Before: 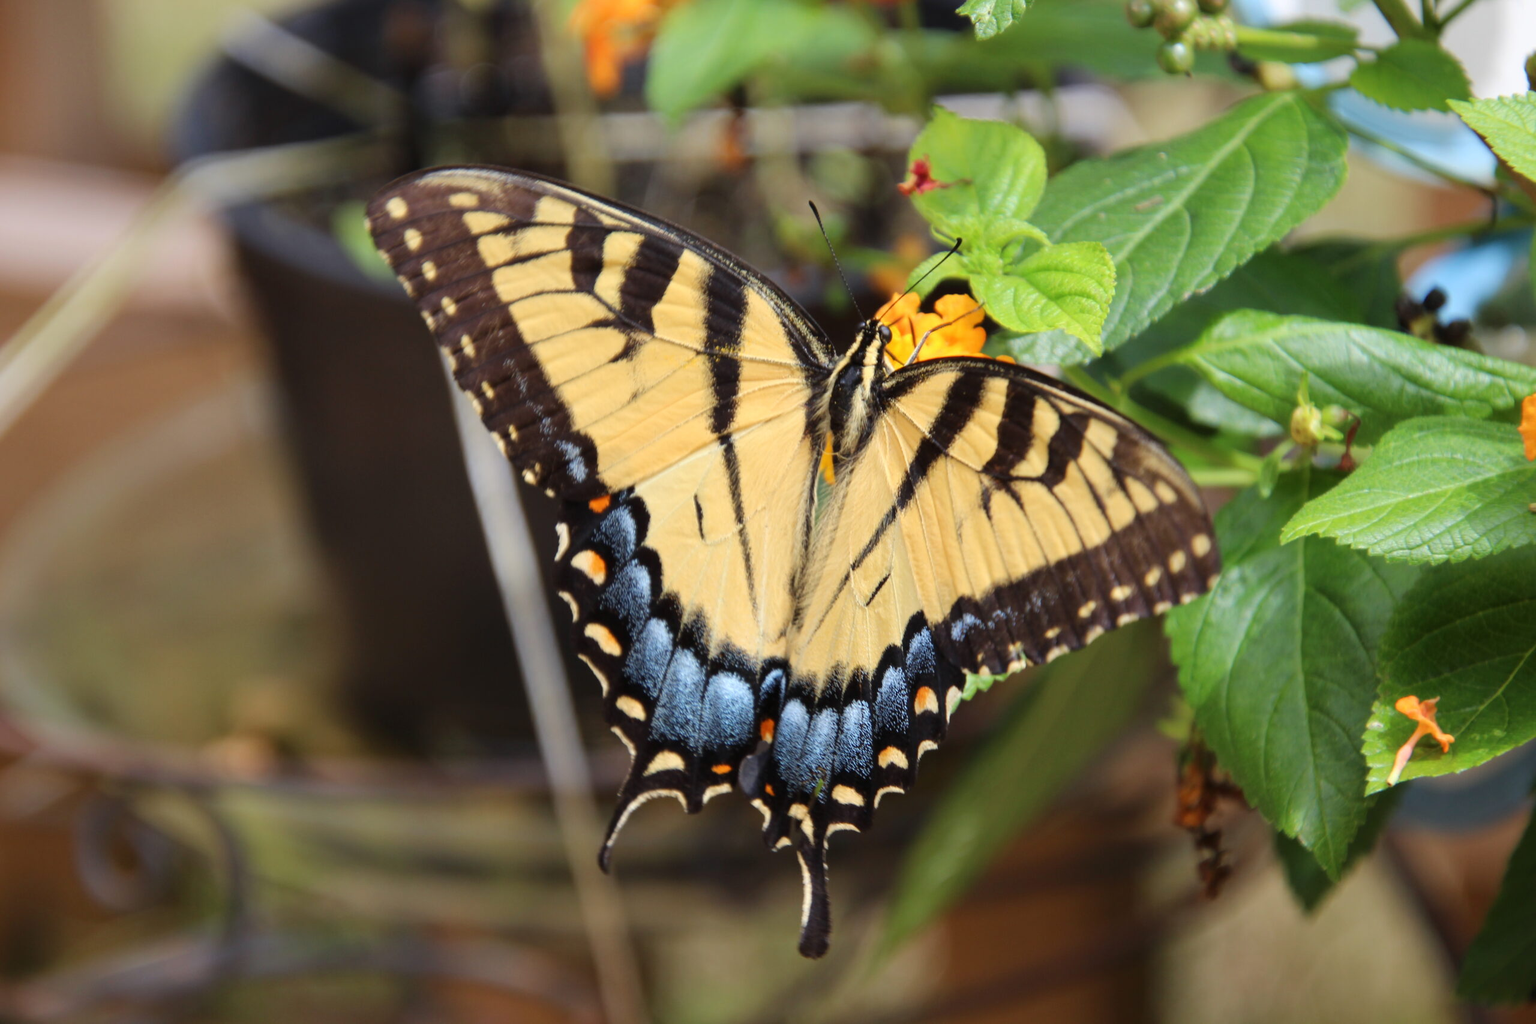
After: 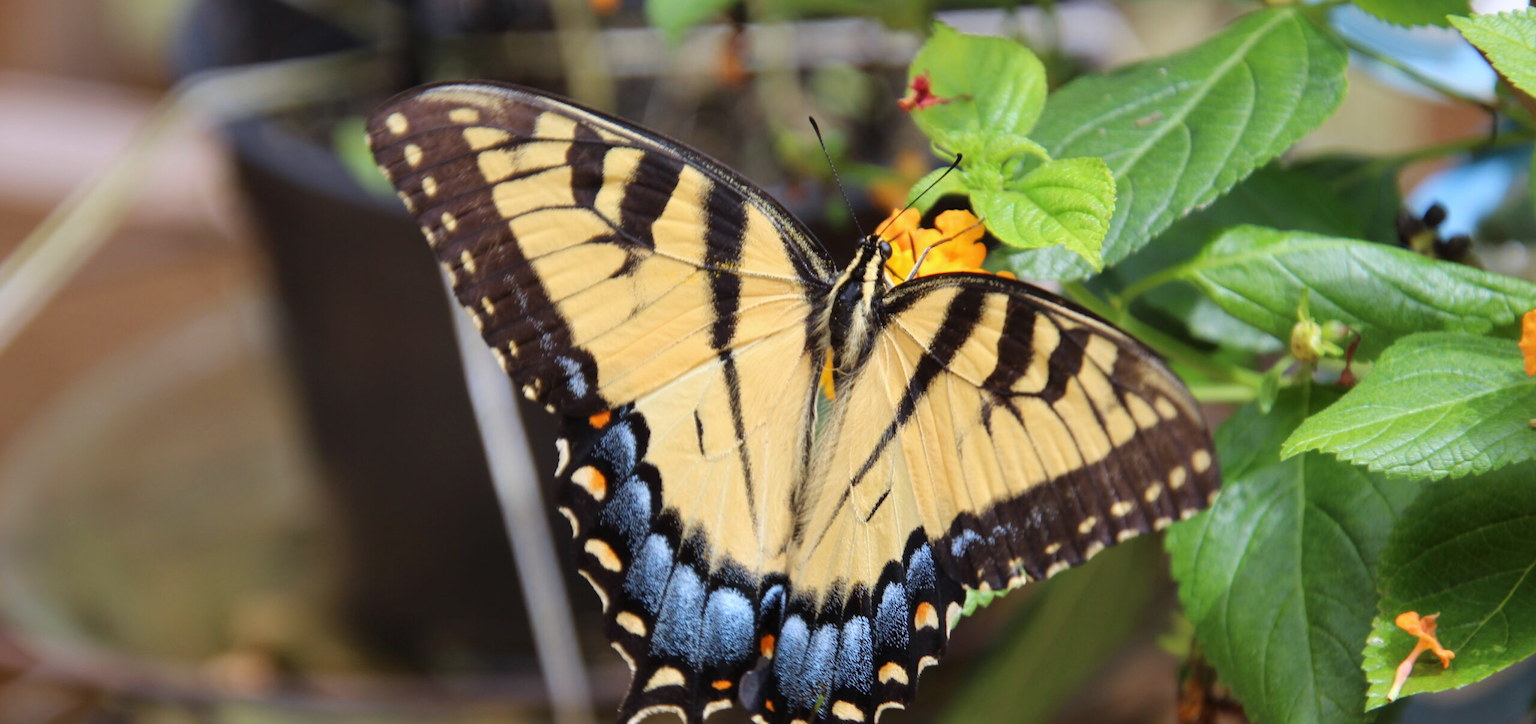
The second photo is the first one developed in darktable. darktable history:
crop and rotate: top 8.293%, bottom 20.996%
white balance: red 0.984, blue 1.059
